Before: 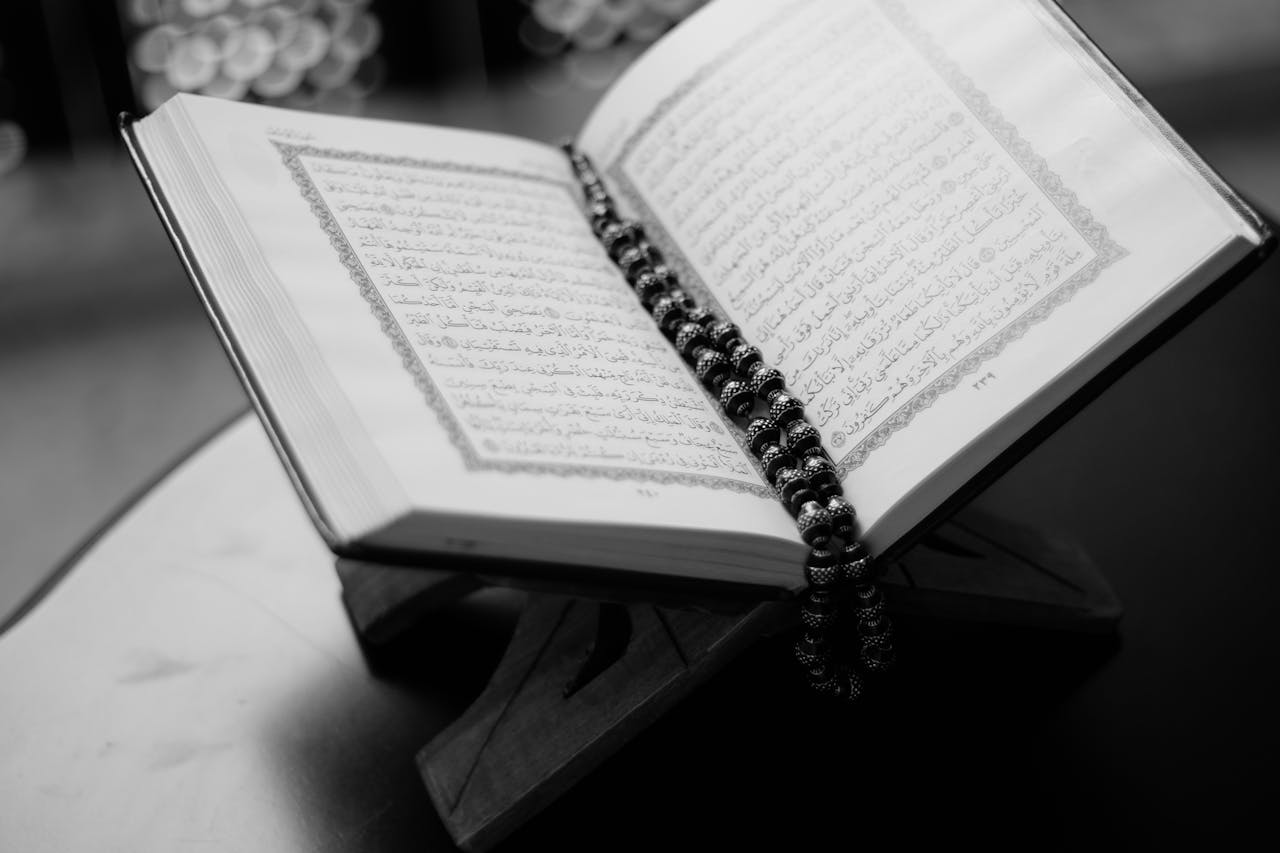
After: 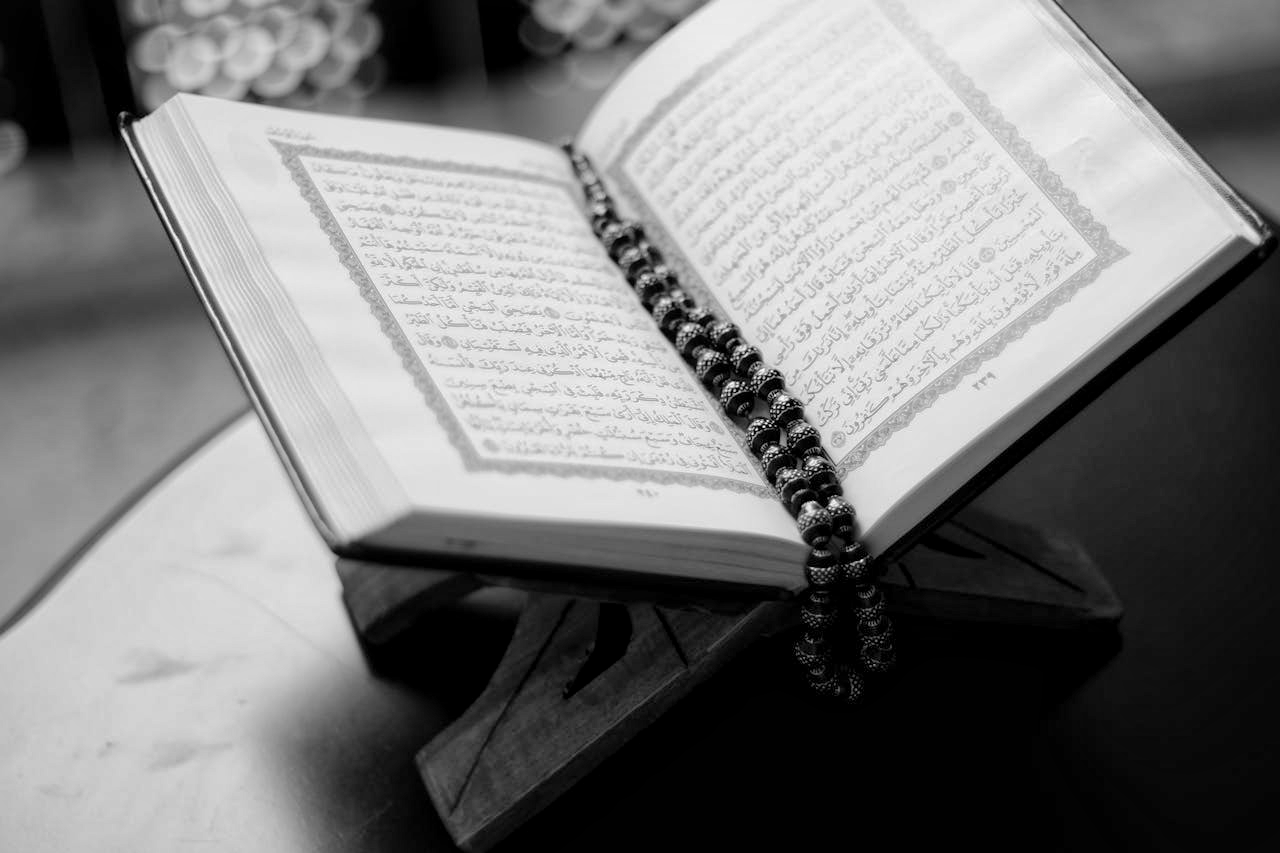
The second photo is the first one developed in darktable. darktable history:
global tonemap: drago (1, 100), detail 1
monochrome: a -6.99, b 35.61, size 1.4
